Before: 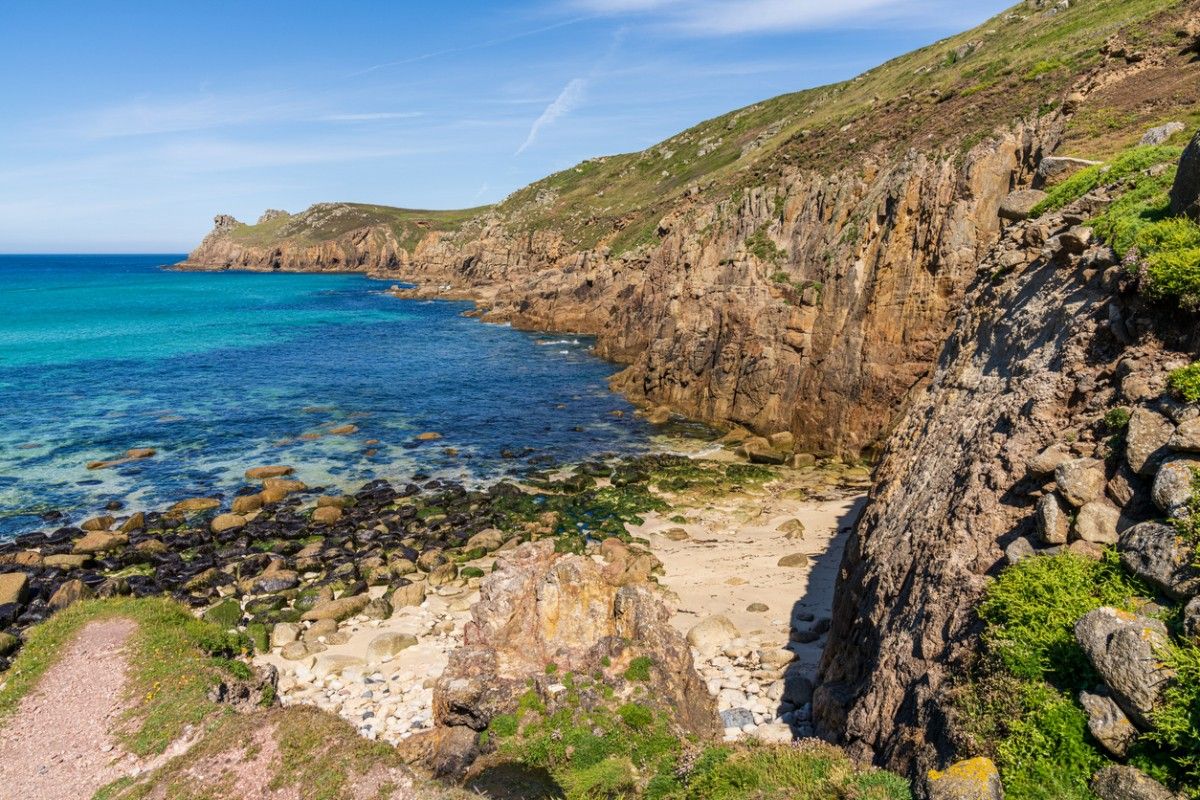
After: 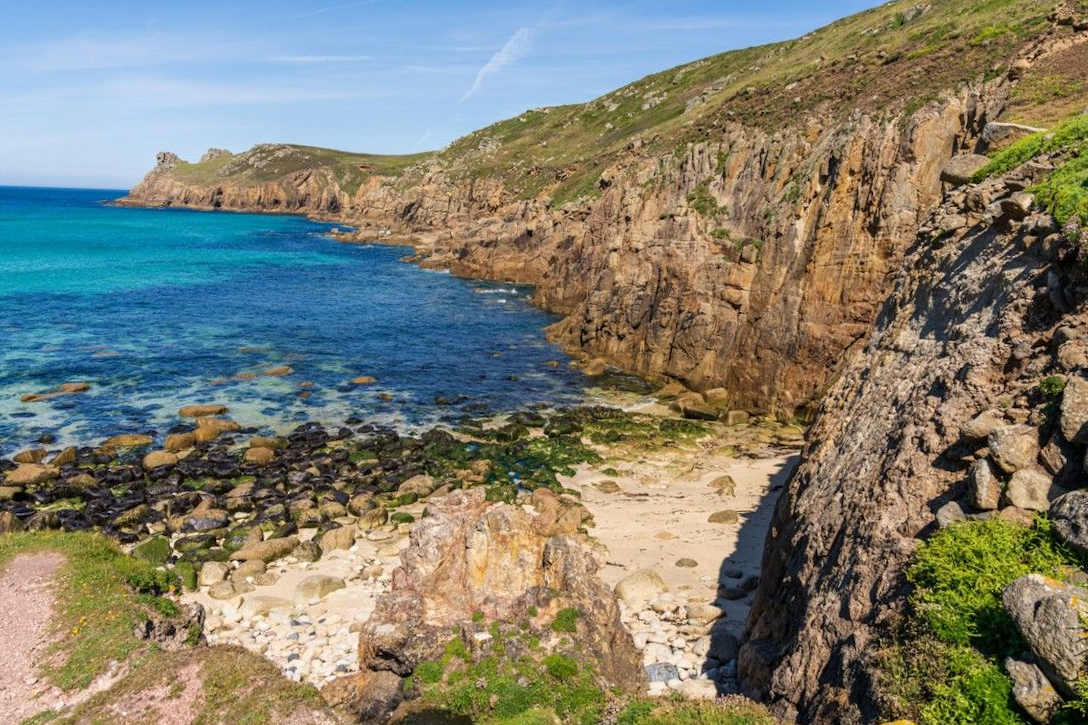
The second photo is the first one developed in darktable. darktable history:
crop and rotate: angle -1.96°, left 3.097%, top 4.154%, right 1.586%, bottom 0.529%
tone equalizer: on, module defaults
